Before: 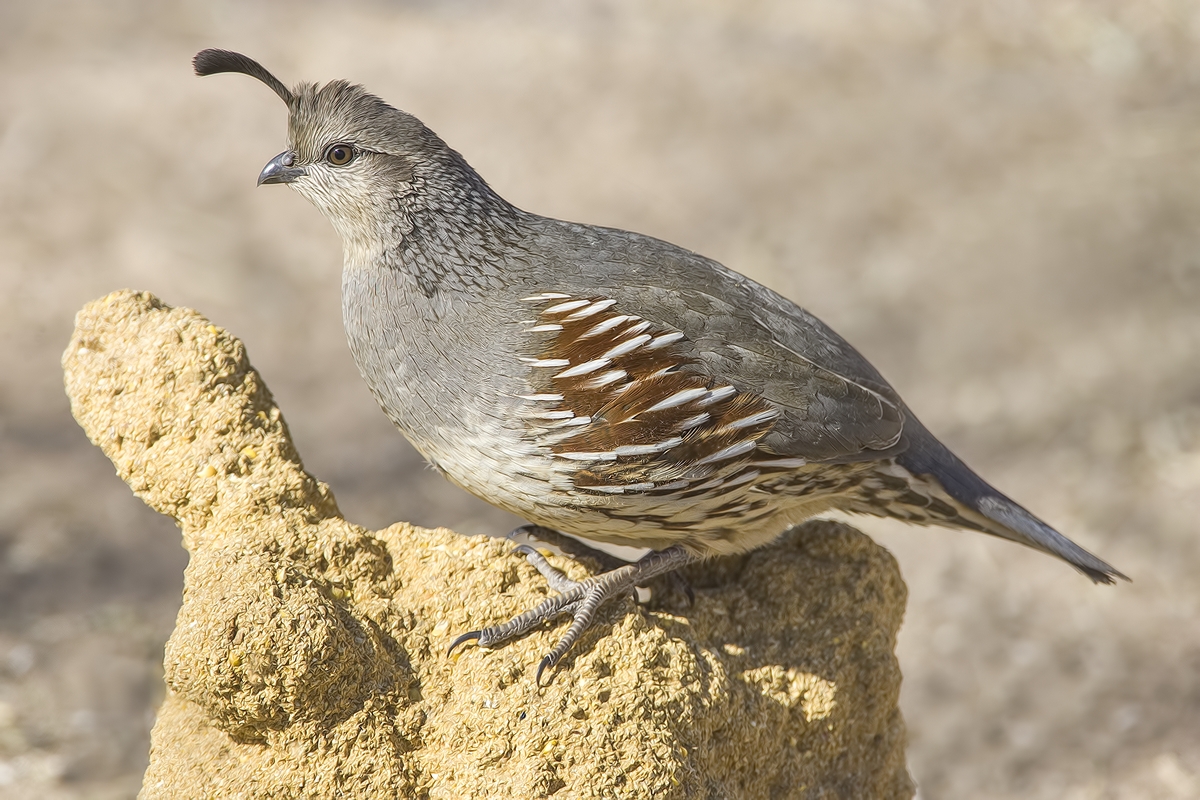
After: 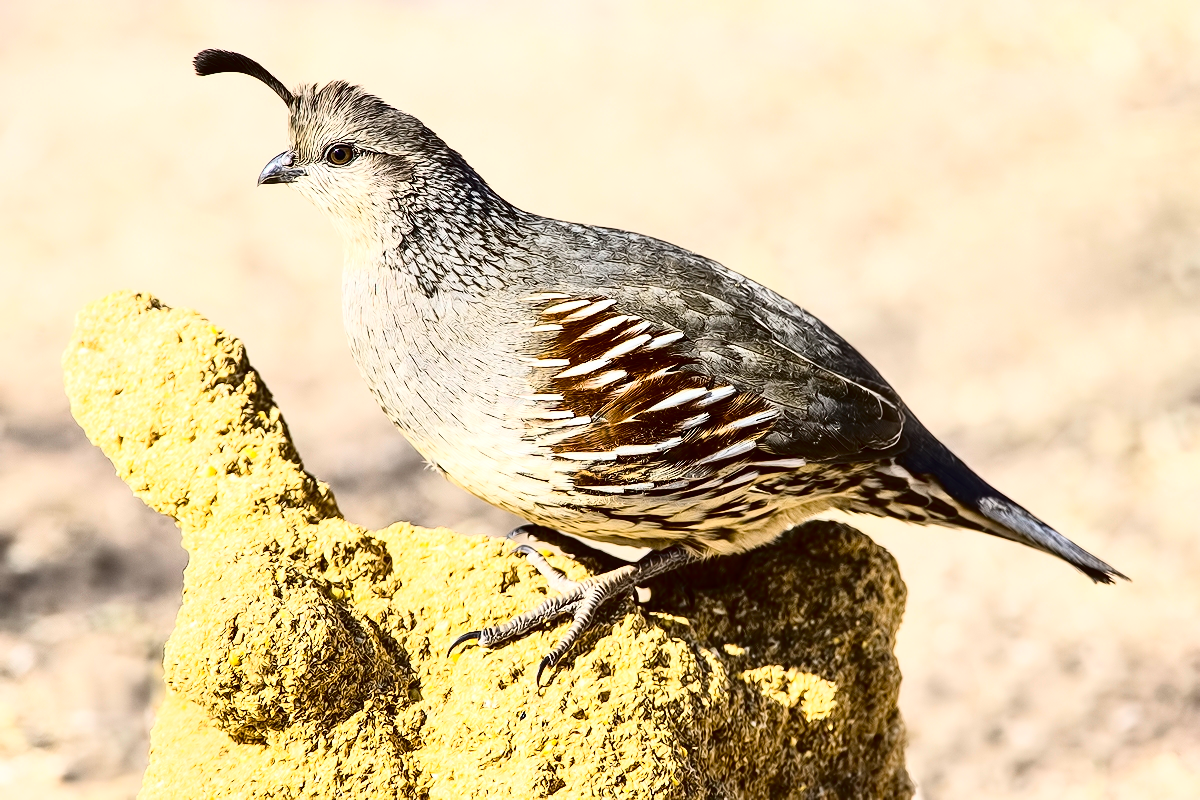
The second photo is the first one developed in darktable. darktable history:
tone curve: curves: ch0 [(0, 0) (0.003, 0.01) (0.011, 0.01) (0.025, 0.011) (0.044, 0.014) (0.069, 0.018) (0.1, 0.022) (0.136, 0.026) (0.177, 0.035) (0.224, 0.051) (0.277, 0.085) (0.335, 0.158) (0.399, 0.299) (0.468, 0.457) (0.543, 0.634) (0.623, 0.801) (0.709, 0.904) (0.801, 0.963) (0.898, 0.986) (1, 1)], color space Lab, independent channels, preserve colors none
tone equalizer: -8 EV -0.418 EV, -7 EV -0.371 EV, -6 EV -0.368 EV, -5 EV -0.233 EV, -3 EV 0.246 EV, -2 EV 0.32 EV, -1 EV 0.377 EV, +0 EV 0.416 EV, edges refinement/feathering 500, mask exposure compensation -1.57 EV, preserve details no
color balance rgb: global offset › luminance -0.511%, perceptual saturation grading › global saturation 29.476%
